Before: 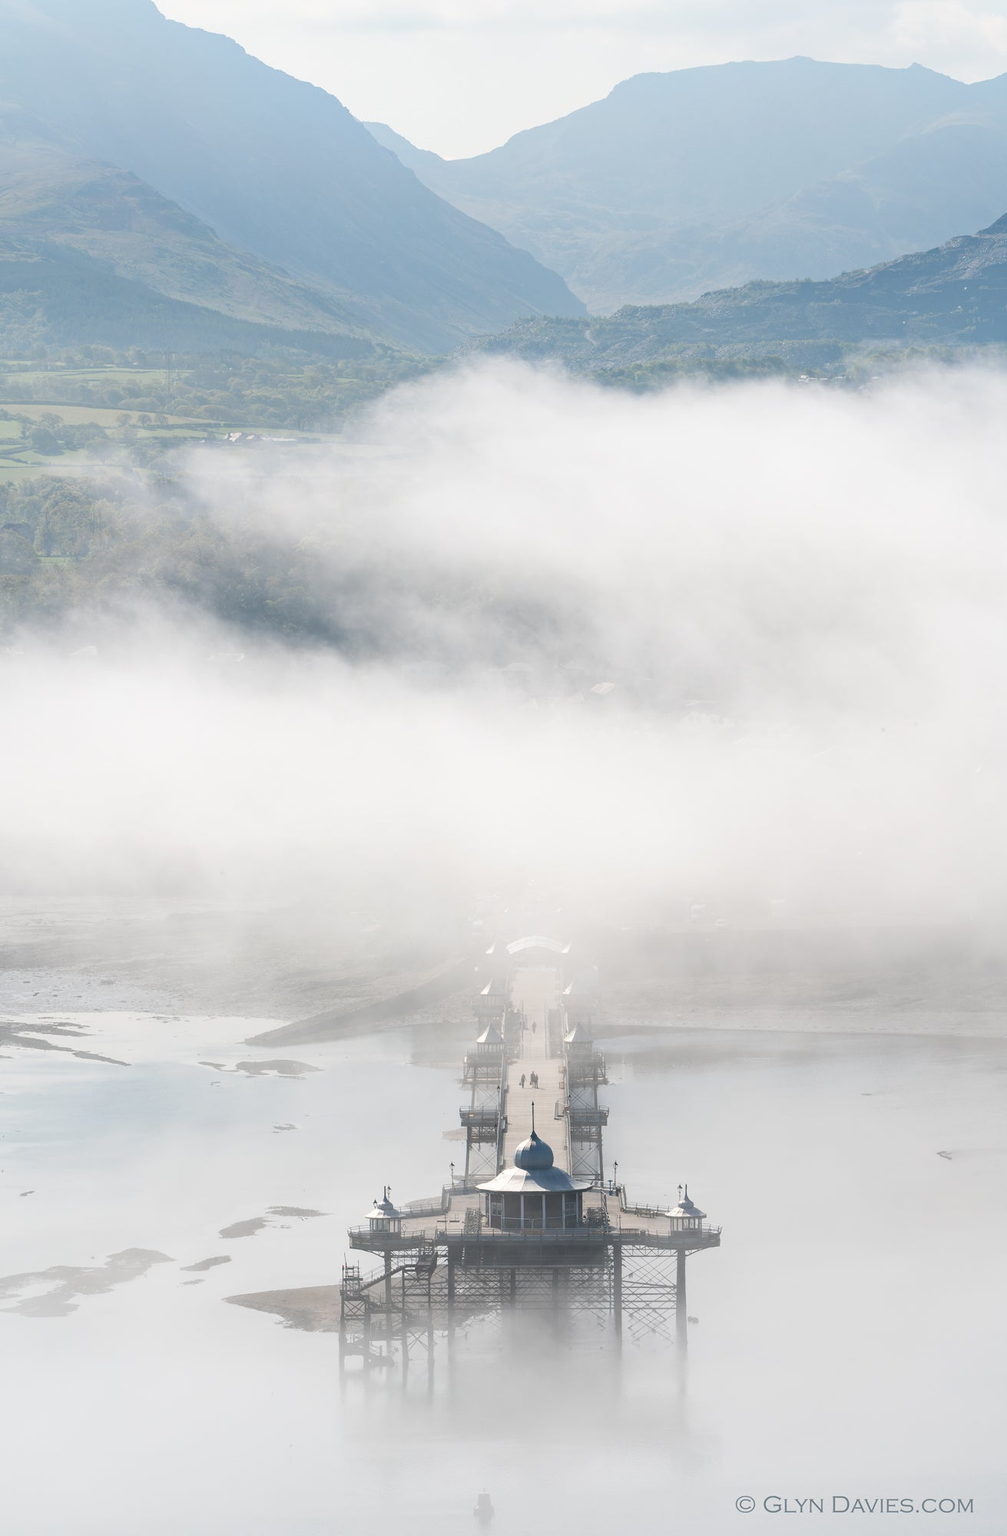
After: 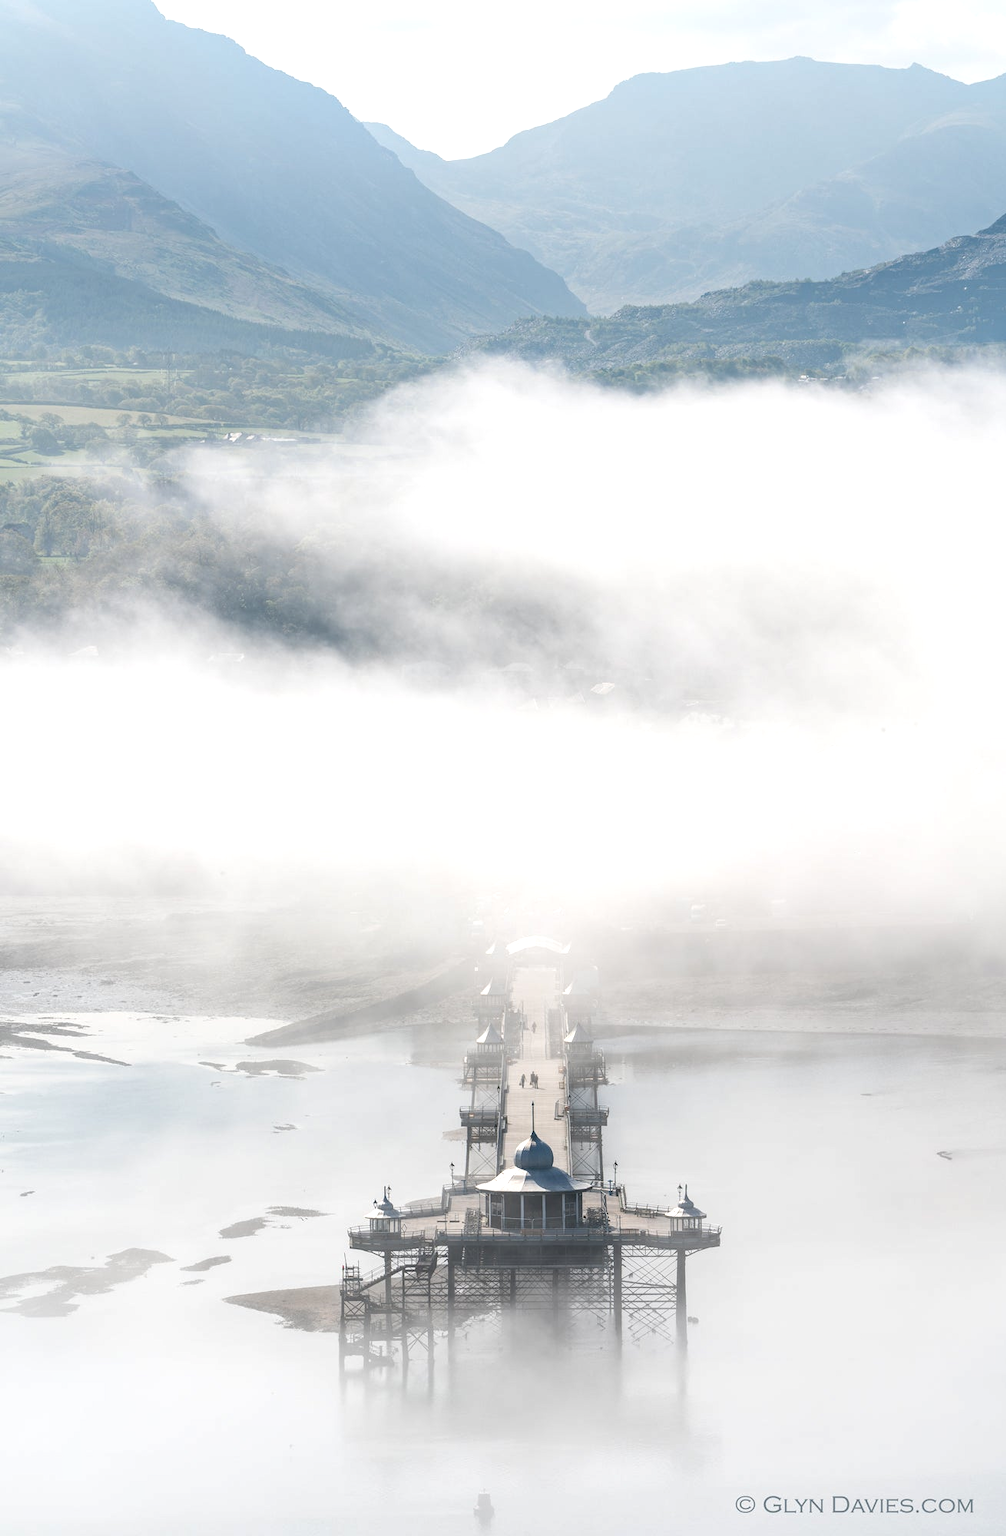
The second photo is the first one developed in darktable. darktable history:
local contrast: detail 130%
exposure: exposure 0.244 EV, compensate exposure bias true, compensate highlight preservation false
